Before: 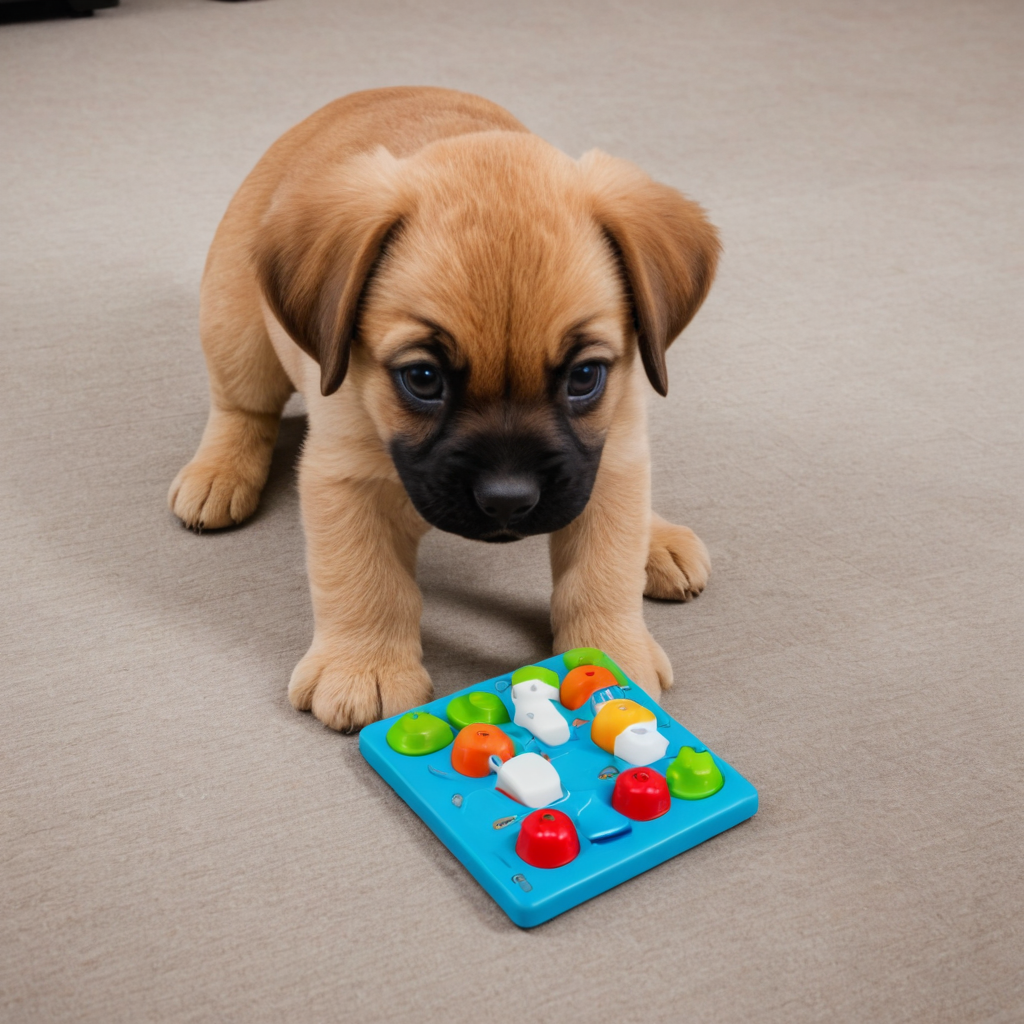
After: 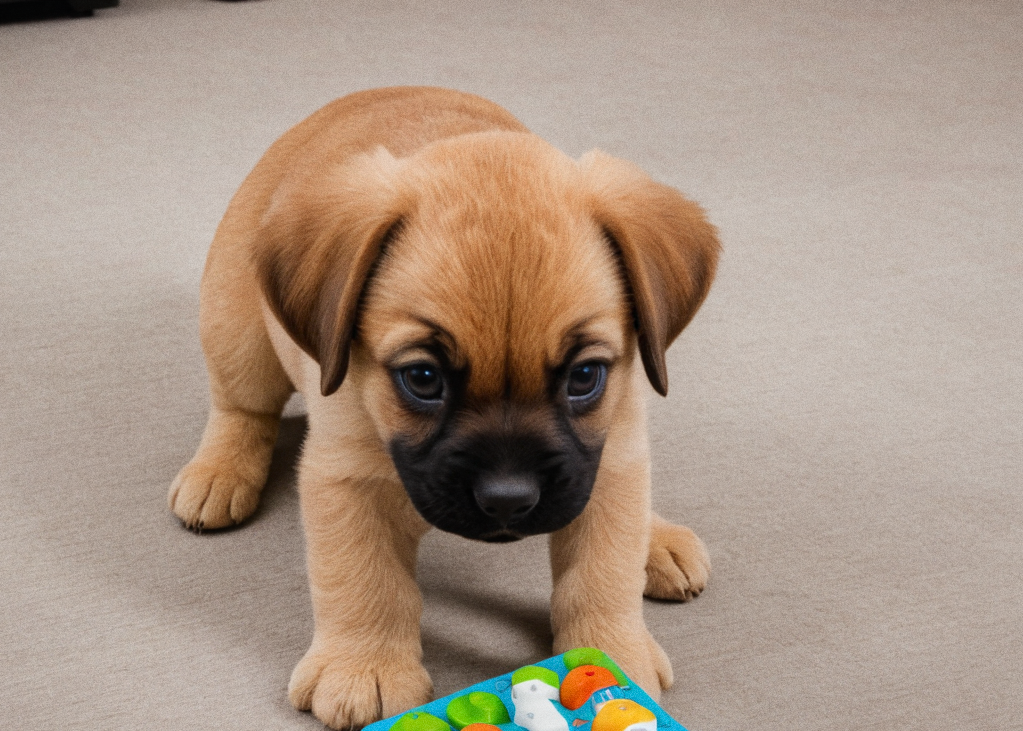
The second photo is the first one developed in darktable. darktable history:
crop: bottom 28.576%
grain: coarseness 0.09 ISO
